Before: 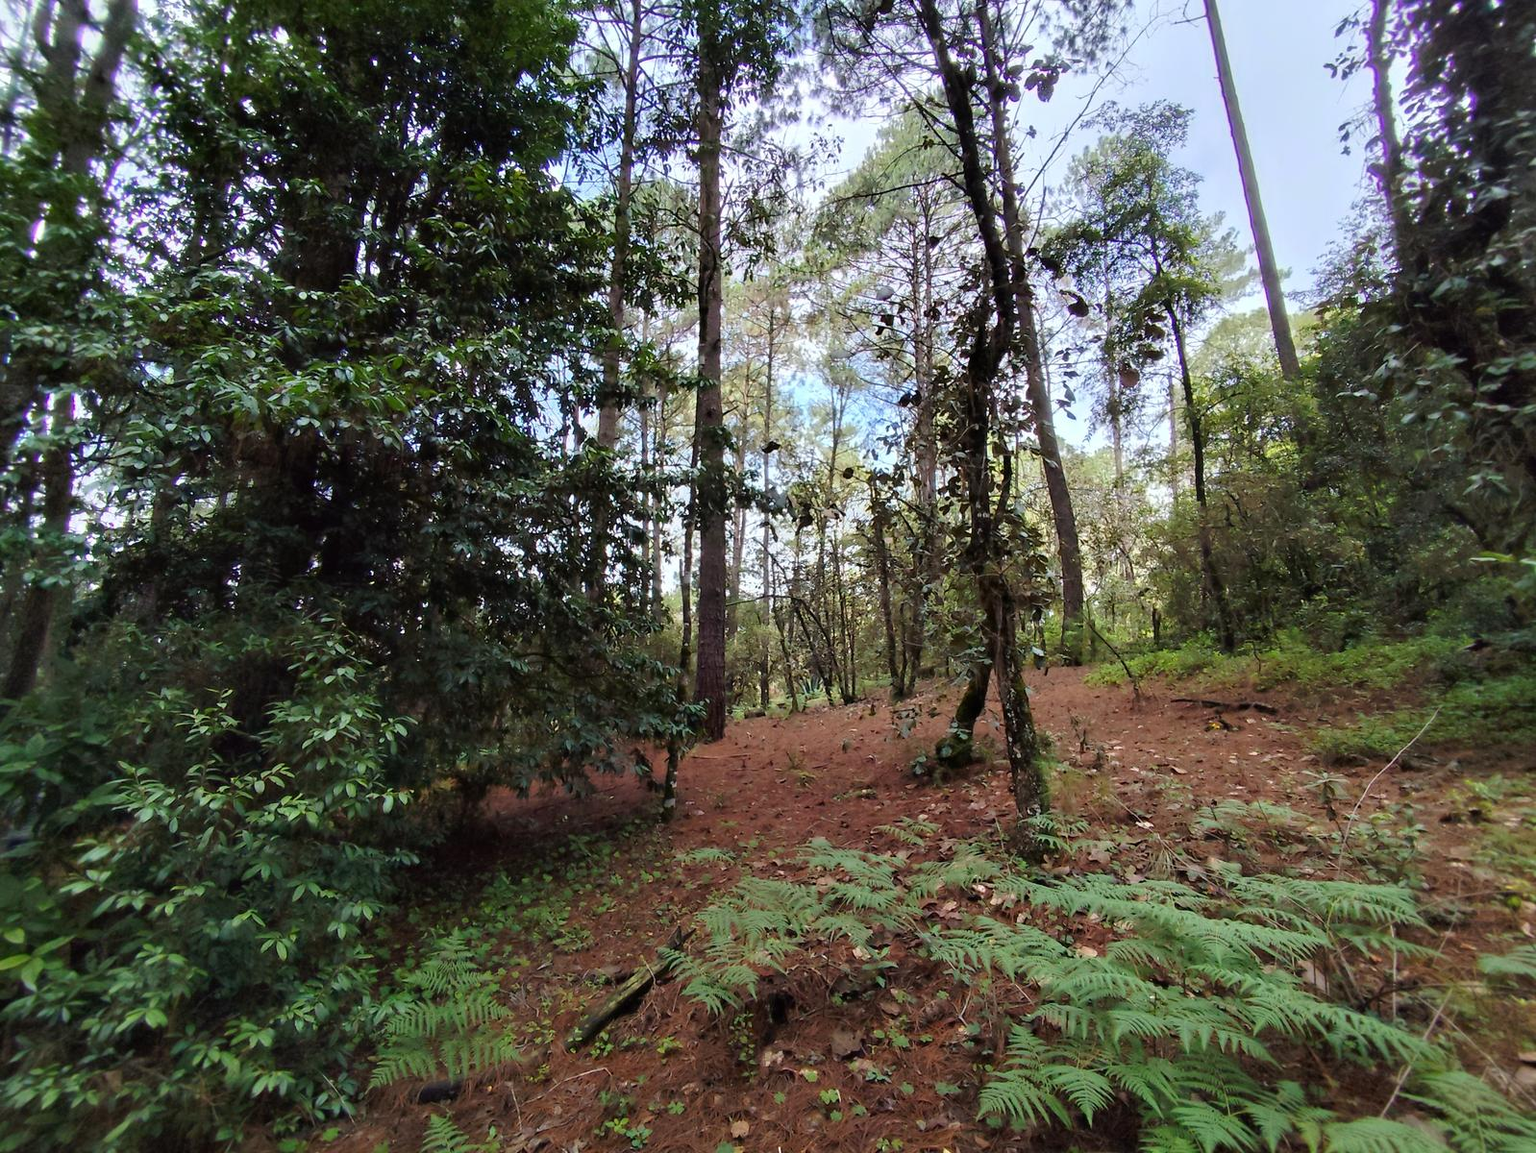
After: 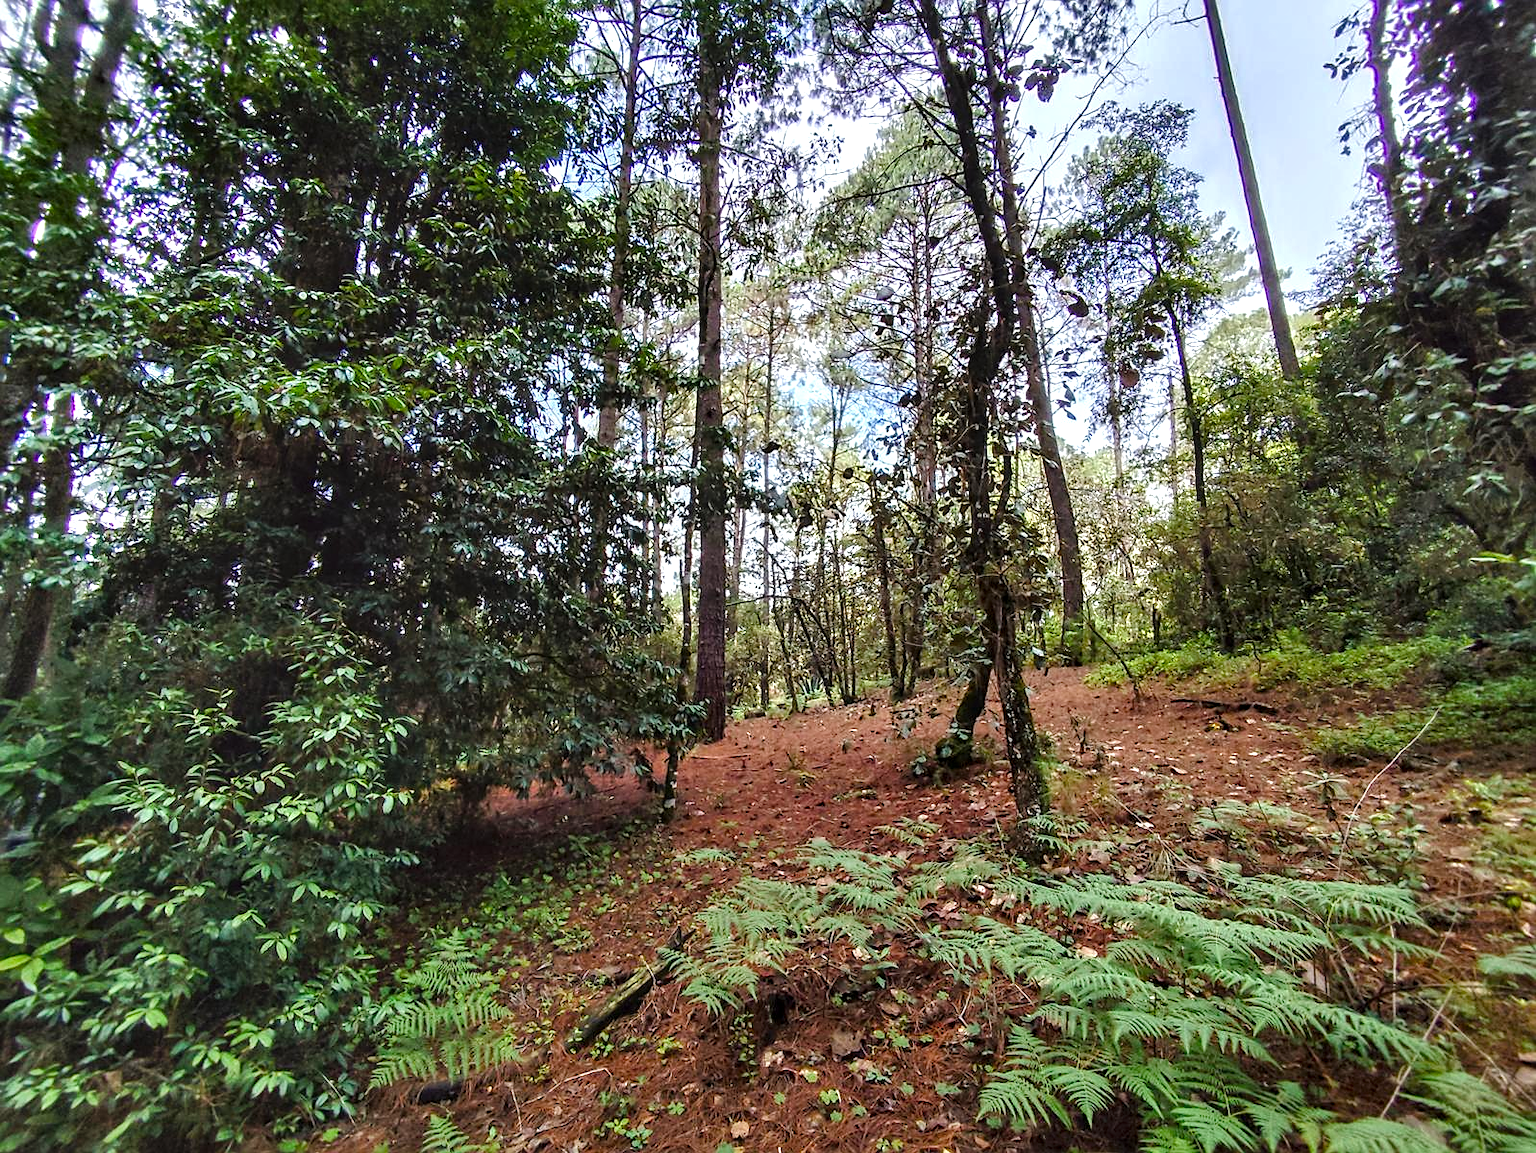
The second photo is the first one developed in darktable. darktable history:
sharpen: on, module defaults
color balance rgb: perceptual saturation grading › global saturation 20%, perceptual saturation grading › highlights -25%, perceptual saturation grading › shadows 50%
local contrast: detail 160%
exposure: black level correction -0.008, exposure 0.067 EV, compensate highlight preservation false
tone equalizer: on, module defaults
shadows and highlights: low approximation 0.01, soften with gaussian
